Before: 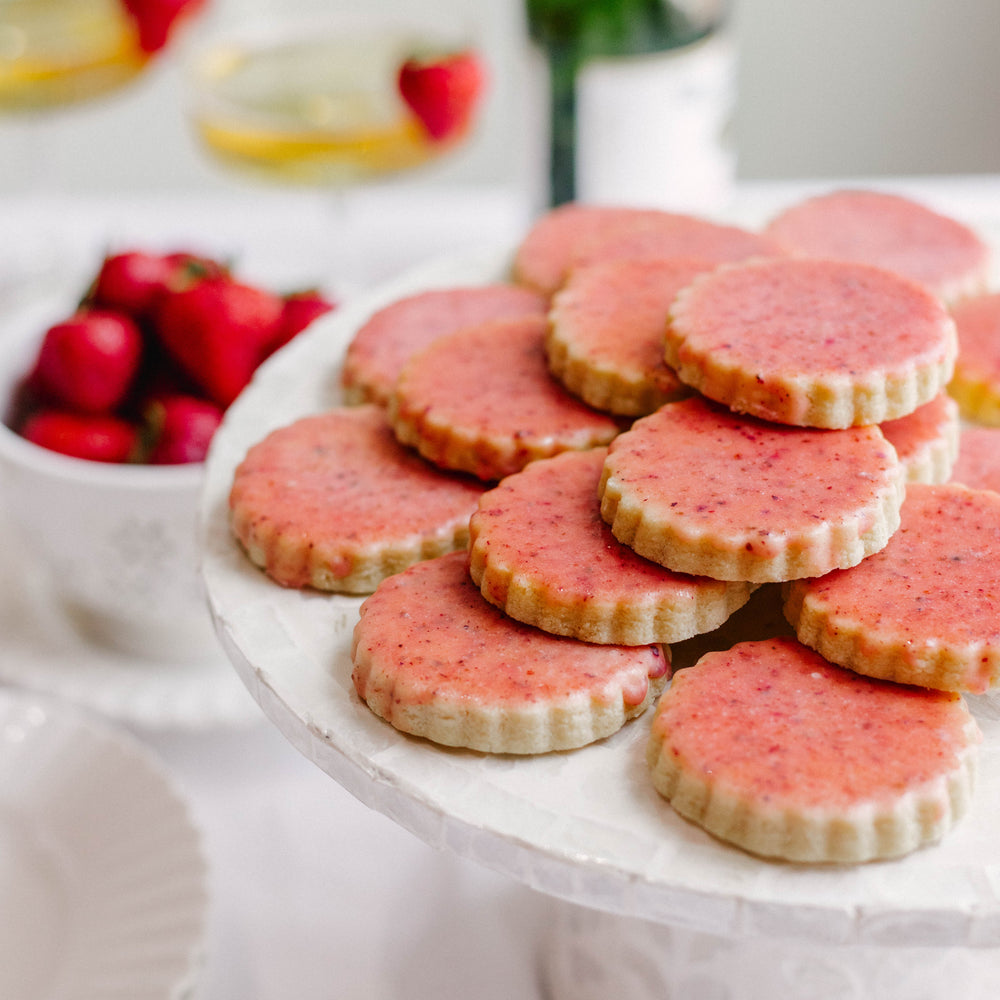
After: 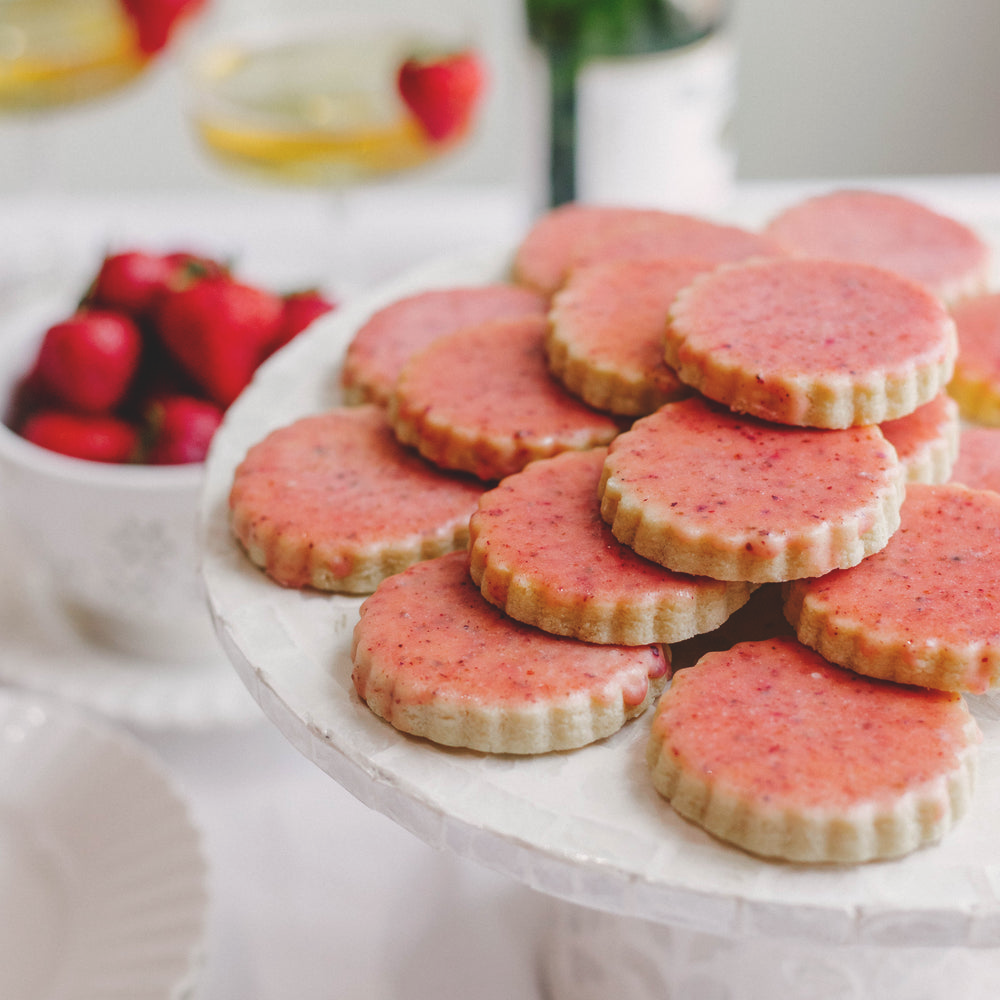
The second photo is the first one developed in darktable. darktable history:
exposure: black level correction -0.015, exposure -0.125 EV, compensate highlight preservation false
color balance rgb: perceptual saturation grading › global saturation -1%
